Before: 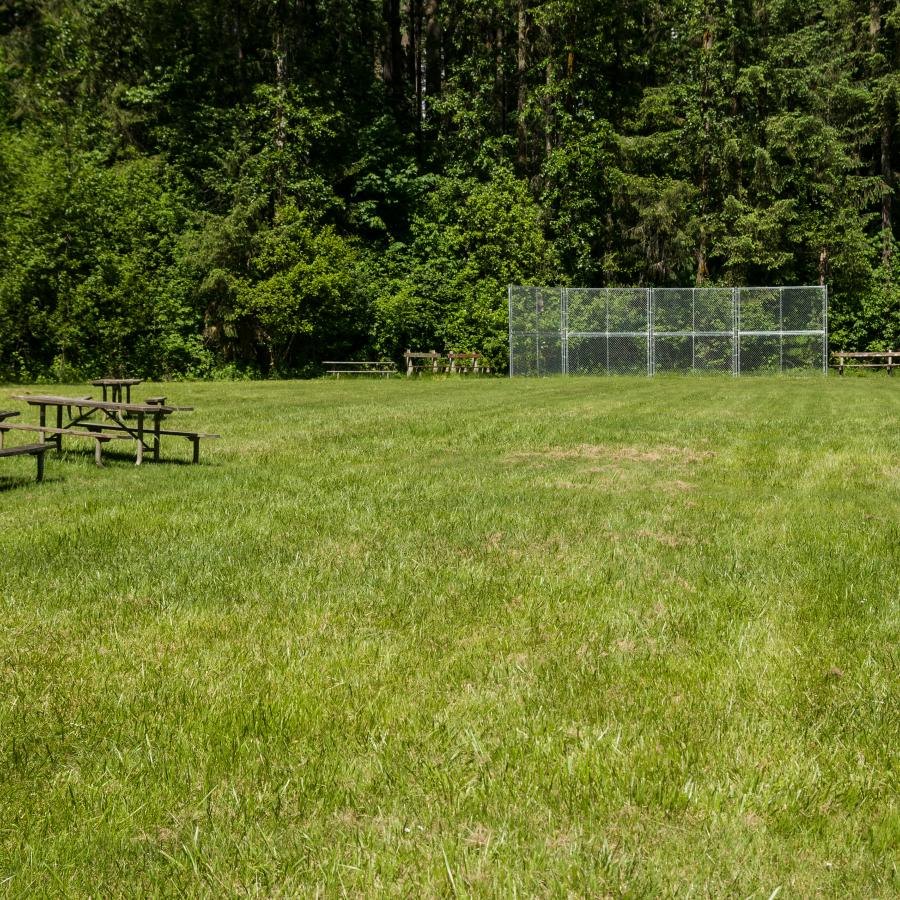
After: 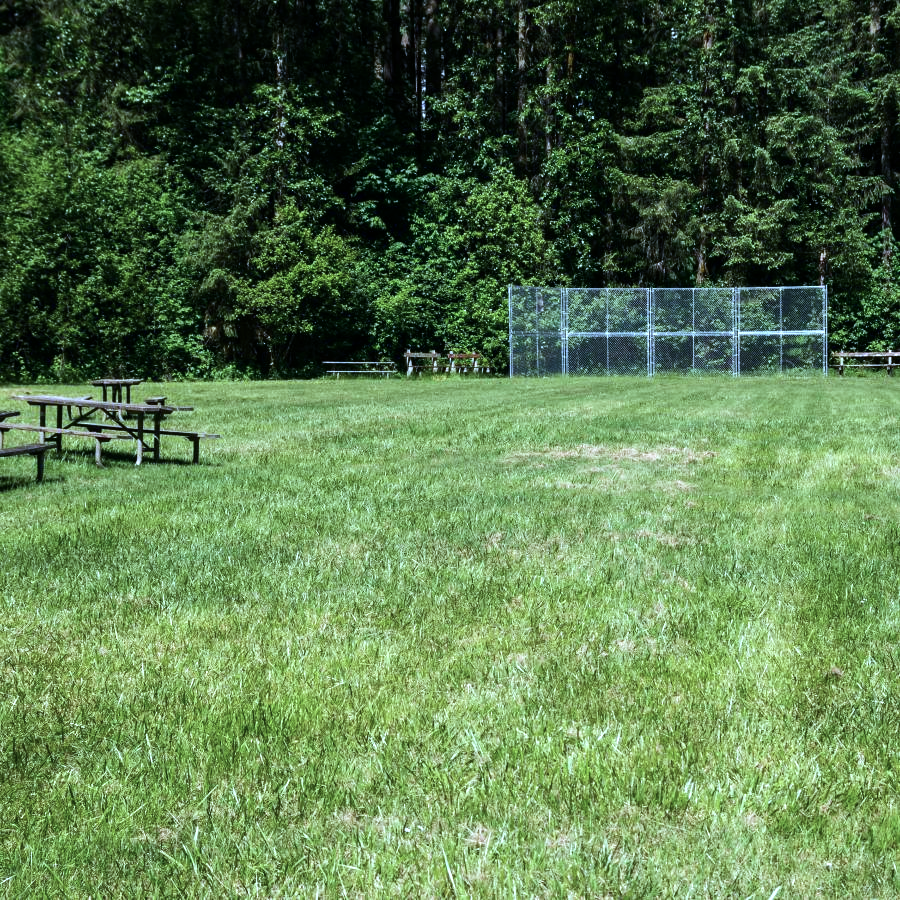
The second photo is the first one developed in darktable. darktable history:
color calibration: illuminant as shot in camera, adaptation linear Bradford (ICC v4), x 0.406, y 0.405, temperature 3570.35 K, saturation algorithm version 1 (2020)
tone equalizer: -8 EV -0.75 EV, -7 EV -0.7 EV, -6 EV -0.6 EV, -5 EV -0.4 EV, -3 EV 0.4 EV, -2 EV 0.6 EV, -1 EV 0.7 EV, +0 EV 0.75 EV, edges refinement/feathering 500, mask exposure compensation -1.57 EV, preserve details no
